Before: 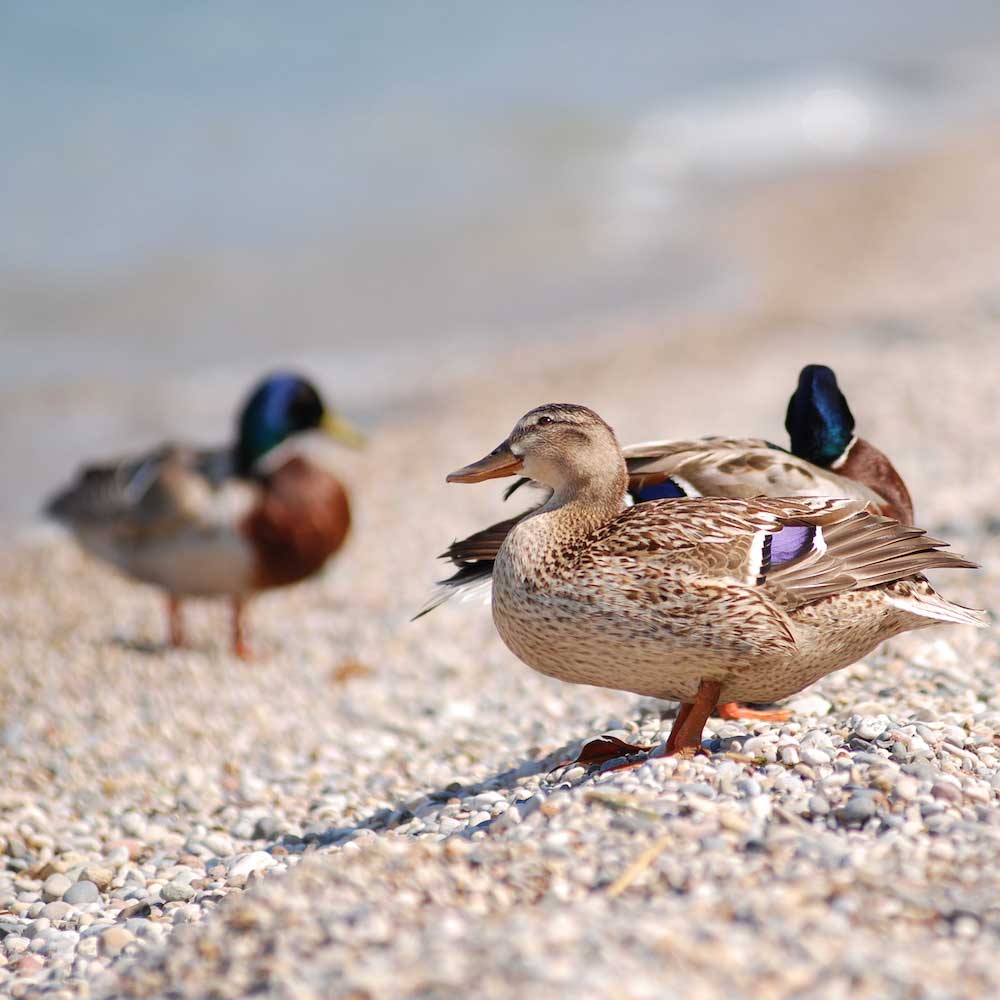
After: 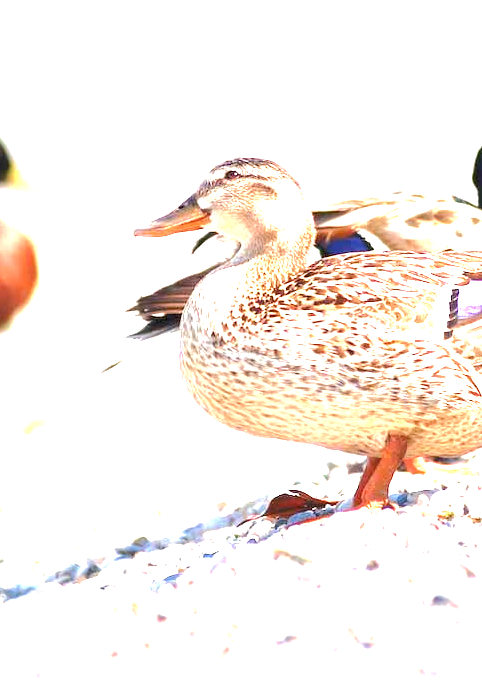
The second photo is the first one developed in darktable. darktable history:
exposure: exposure 2.25 EV, compensate highlight preservation false
base curve: curves: ch0 [(0, 0) (0.235, 0.266) (0.503, 0.496) (0.786, 0.72) (1, 1)]
crop: left 31.379%, top 24.658%, right 20.326%, bottom 6.628%
